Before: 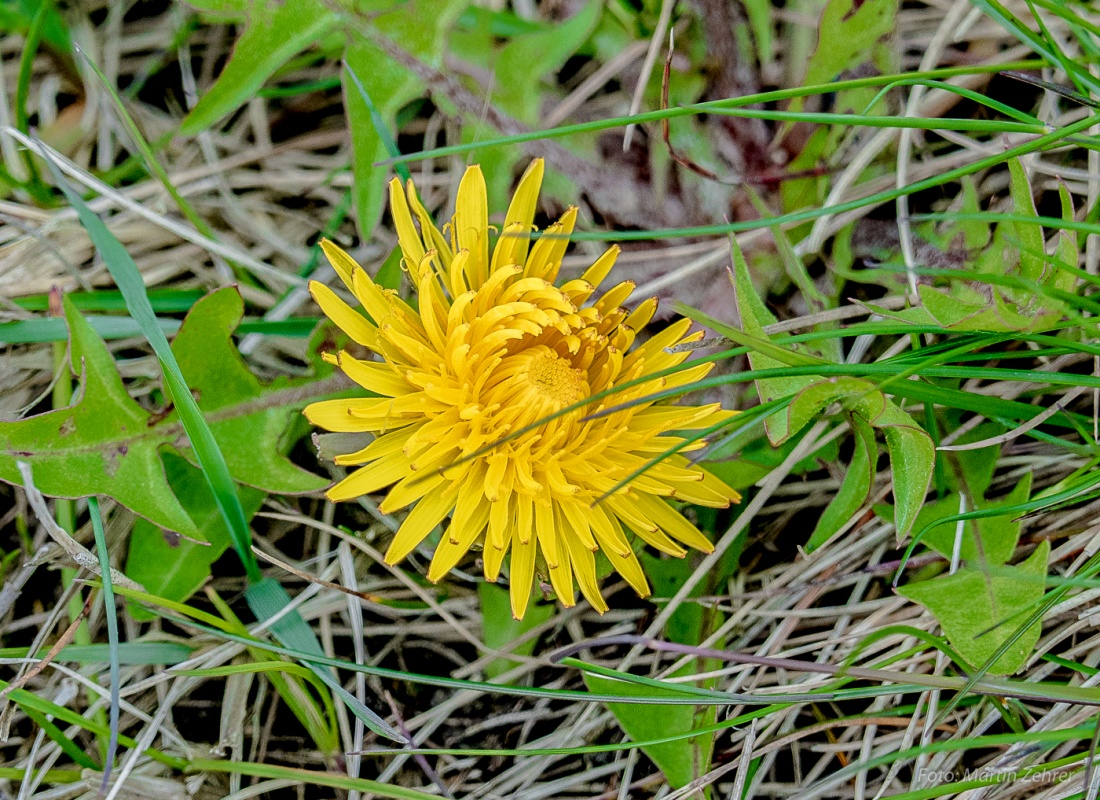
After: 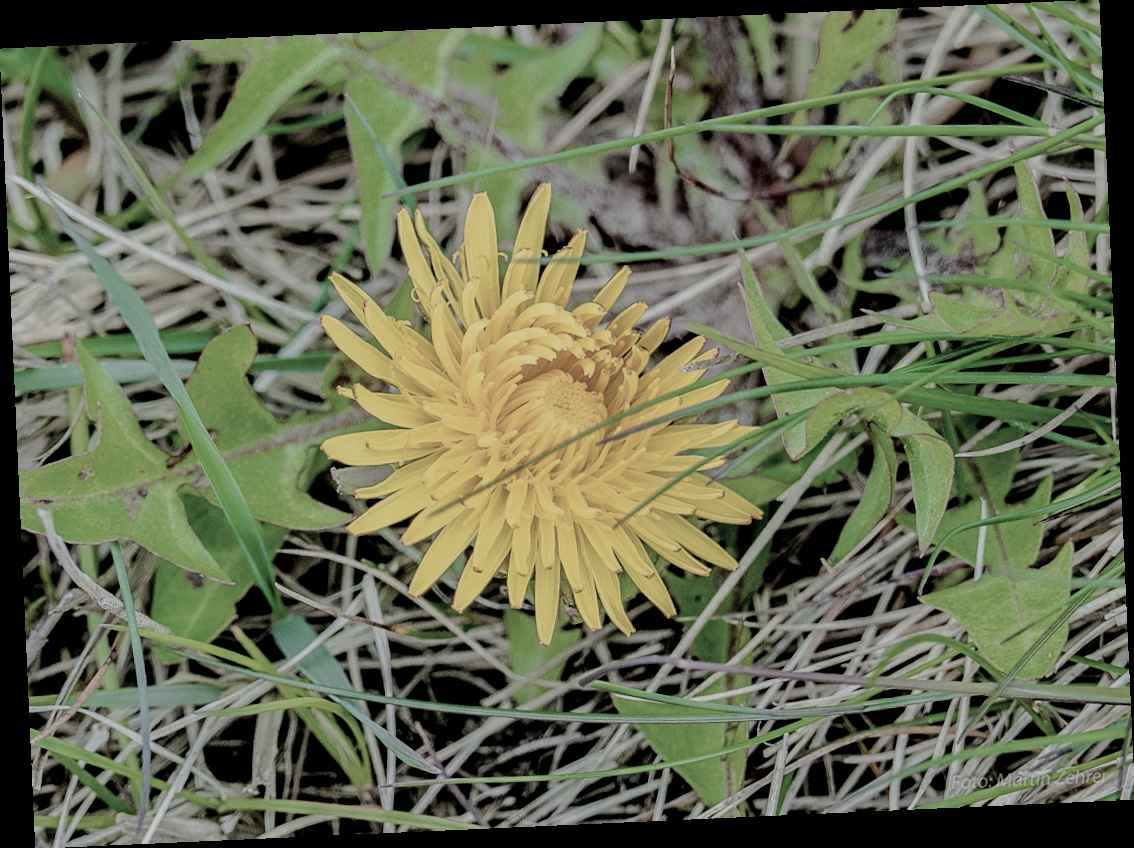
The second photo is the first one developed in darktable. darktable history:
rotate and perspective: rotation -2.56°, automatic cropping off
color correction: saturation 0.5
filmic rgb: black relative exposure -7.65 EV, white relative exposure 4.56 EV, hardness 3.61
